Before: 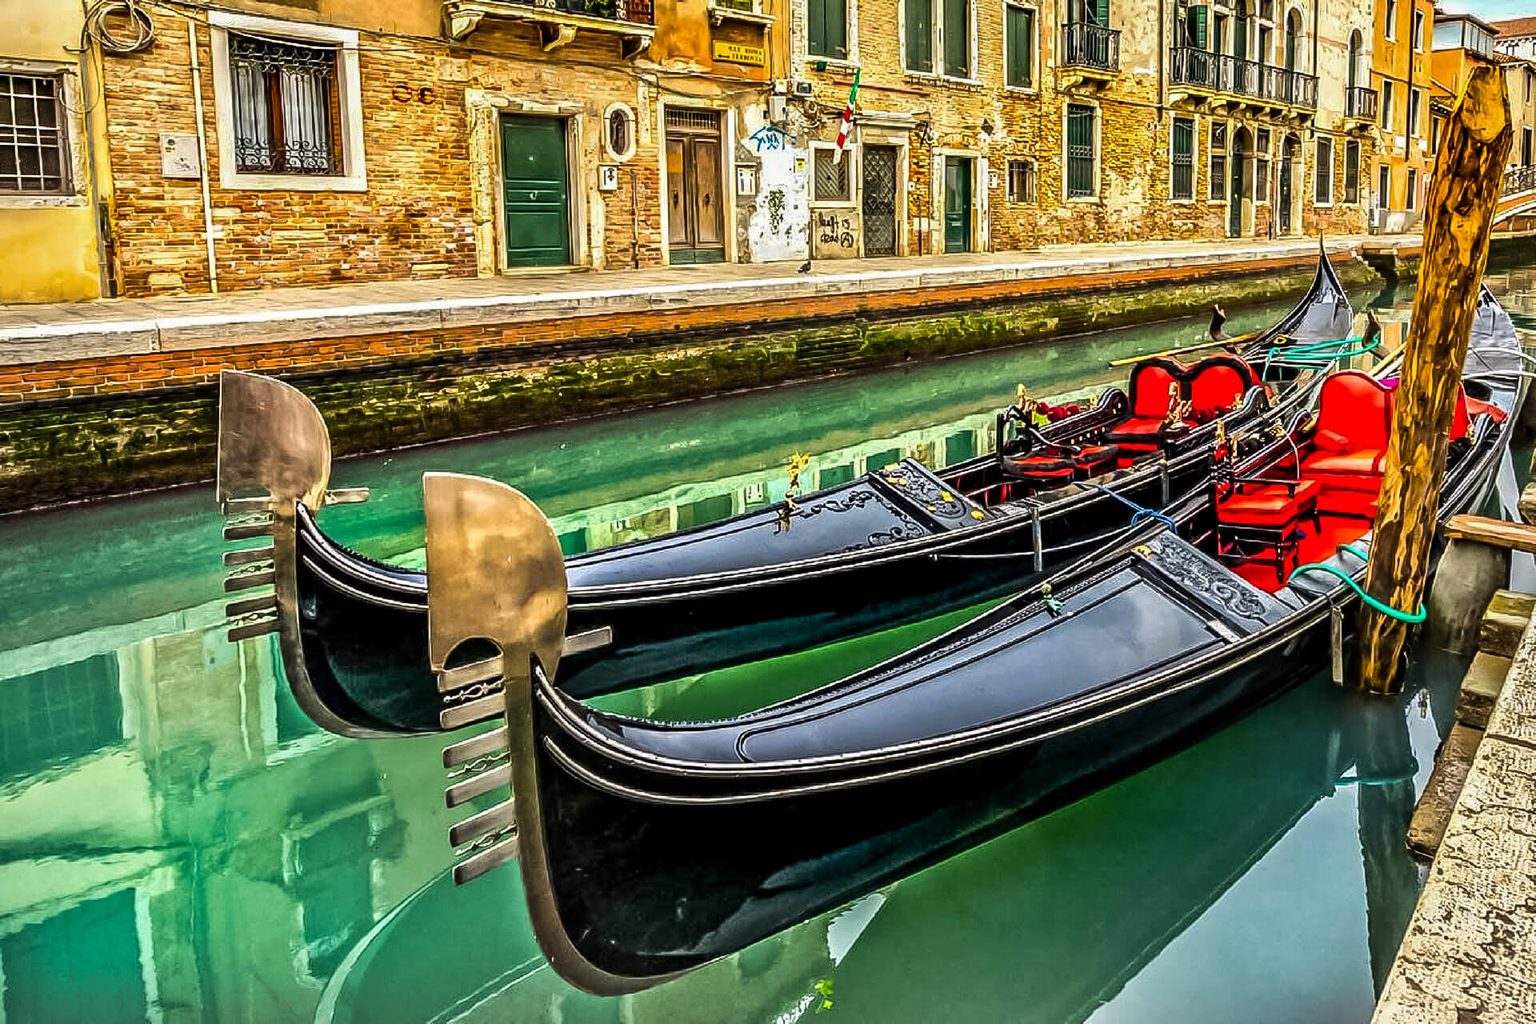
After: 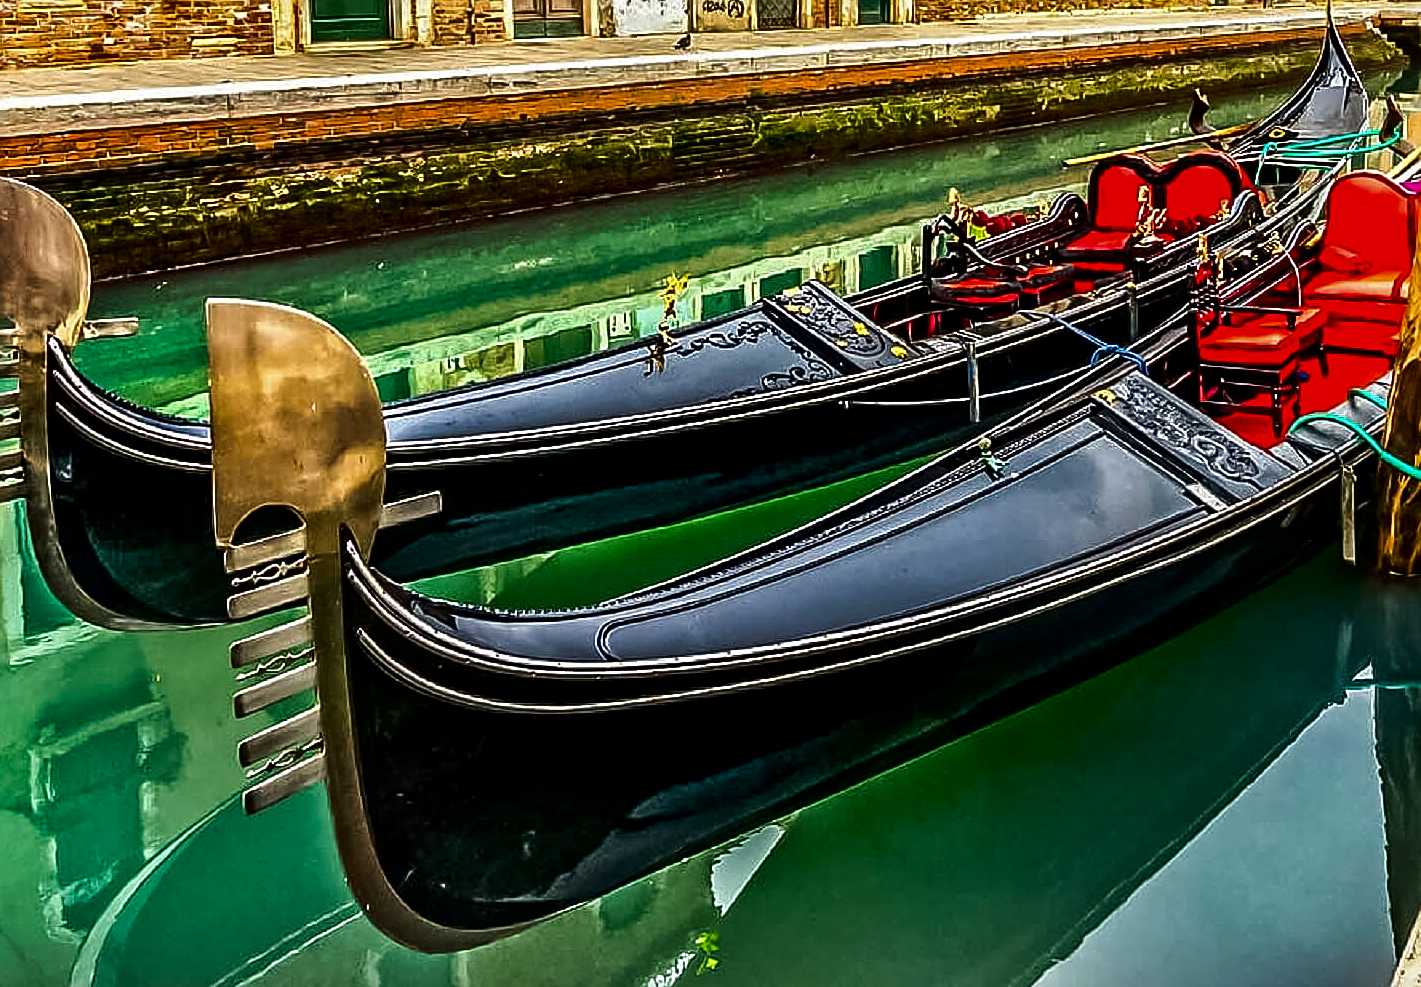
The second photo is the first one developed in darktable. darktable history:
sharpen: on, module defaults
contrast brightness saturation: brightness -0.2, saturation 0.08
crop: left 16.871%, top 22.857%, right 9.116%
